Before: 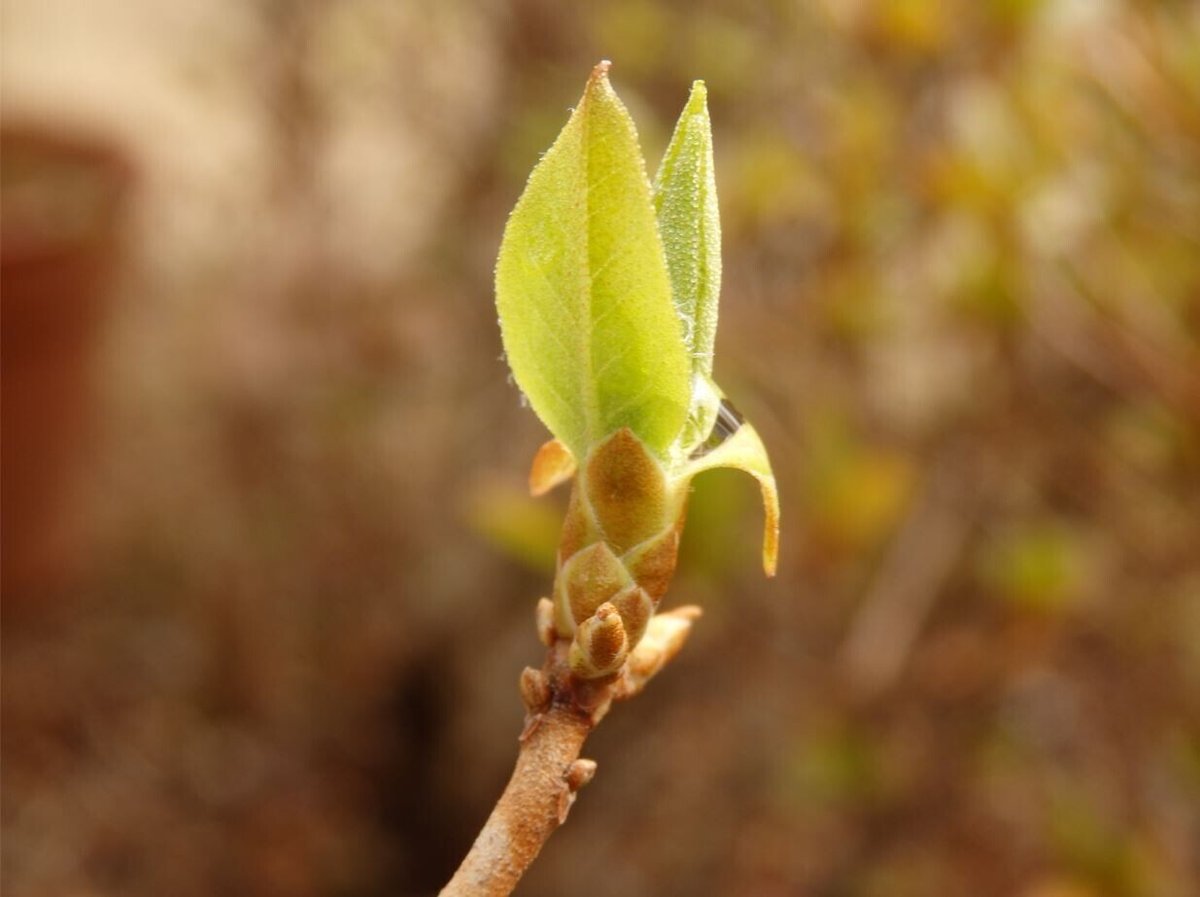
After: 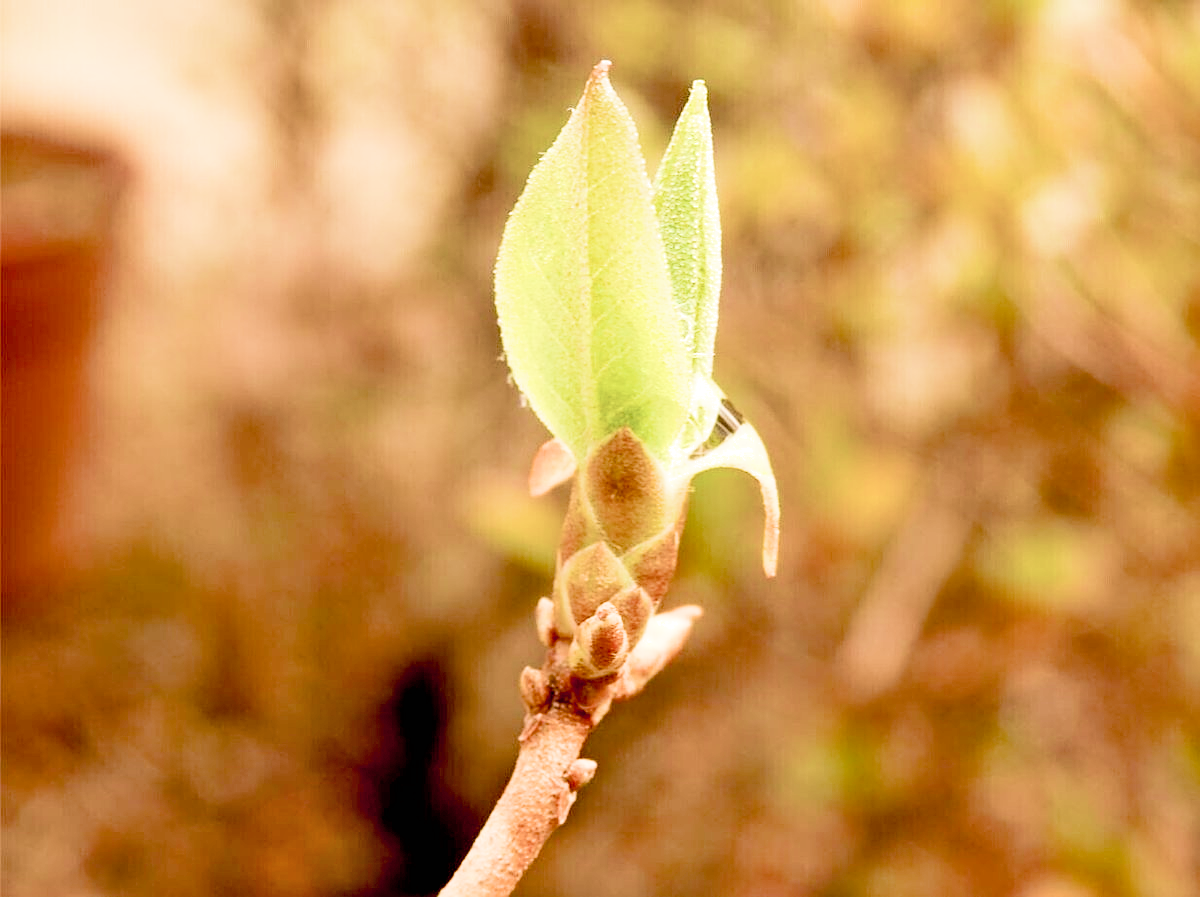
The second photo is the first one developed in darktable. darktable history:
tone equalizer: -8 EV 0.266 EV, -7 EV 0.452 EV, -6 EV 0.436 EV, -5 EV 0.288 EV, -3 EV -0.275 EV, -2 EV -0.446 EV, -1 EV -0.441 EV, +0 EV -0.224 EV
exposure: black level correction 0.014, exposure 1.789 EV, compensate highlight preservation false
sharpen: on, module defaults
velvia: strength 56.31%
color balance rgb: perceptual saturation grading › global saturation 0.292%, perceptual saturation grading › highlights -32.4%, perceptual saturation grading › mid-tones 5.41%, perceptual saturation grading › shadows 17.666%, perceptual brilliance grading › global brilliance 12.738%
filmic rgb: black relative exposure -7.49 EV, white relative exposure 4.88 EV, hardness 3.4
shadows and highlights: soften with gaussian
